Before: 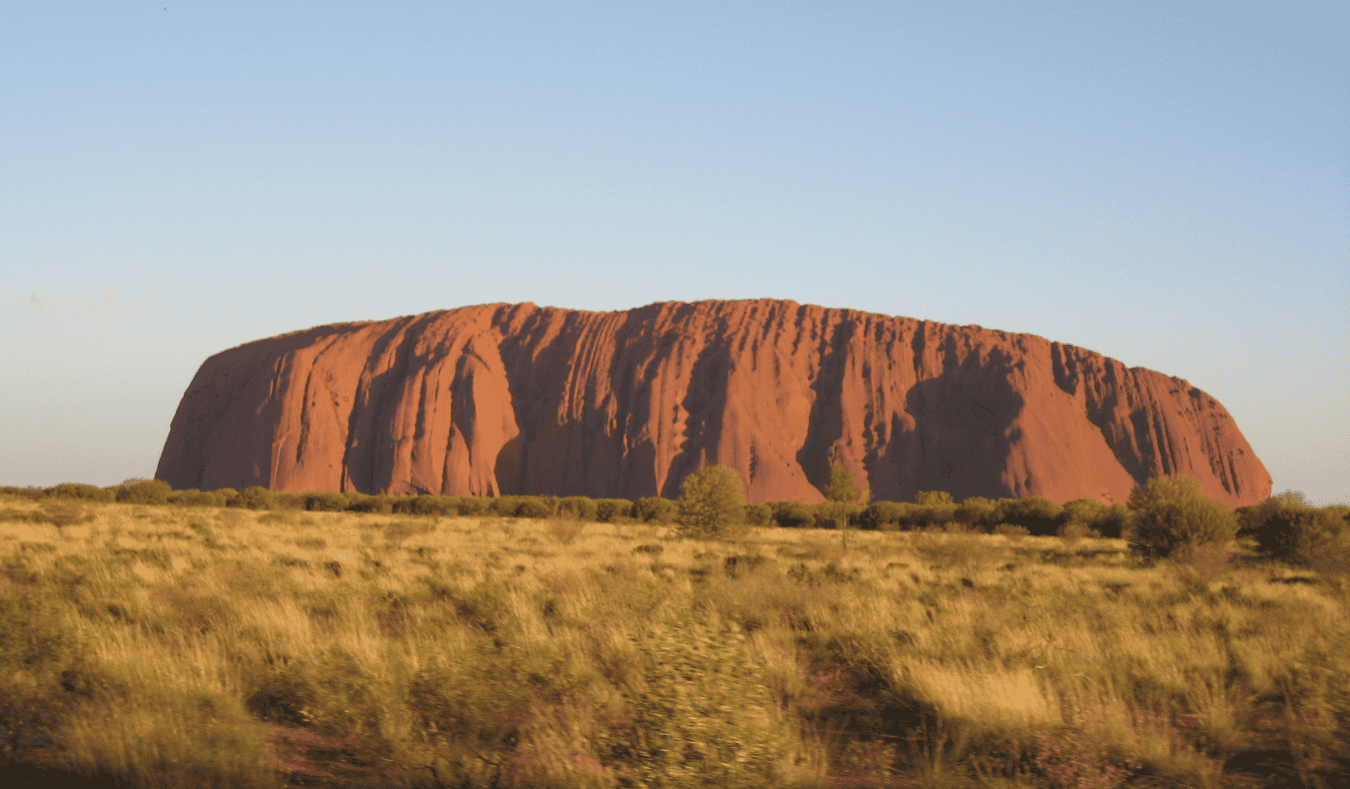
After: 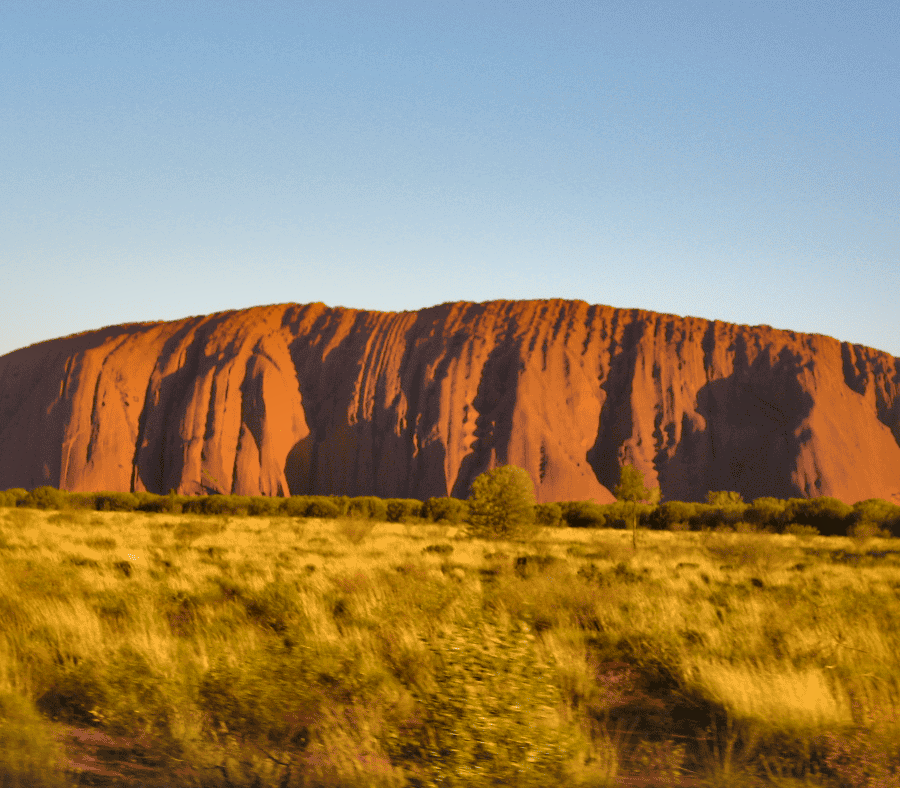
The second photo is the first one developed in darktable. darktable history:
local contrast: mode bilateral grid, contrast 25, coarseness 60, detail 152%, midtone range 0.2
color balance rgb: perceptual saturation grading › global saturation 31.277%
crop and rotate: left 15.57%, right 17.708%
shadows and highlights: low approximation 0.01, soften with gaussian
